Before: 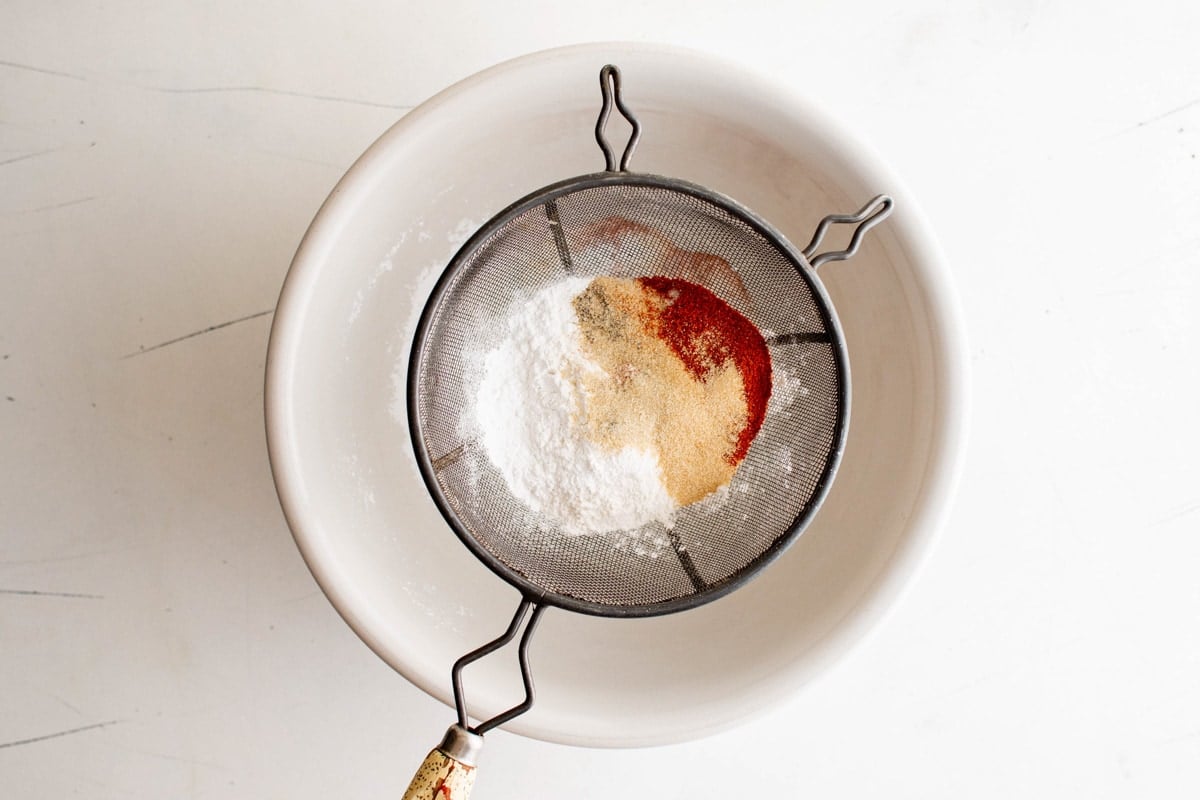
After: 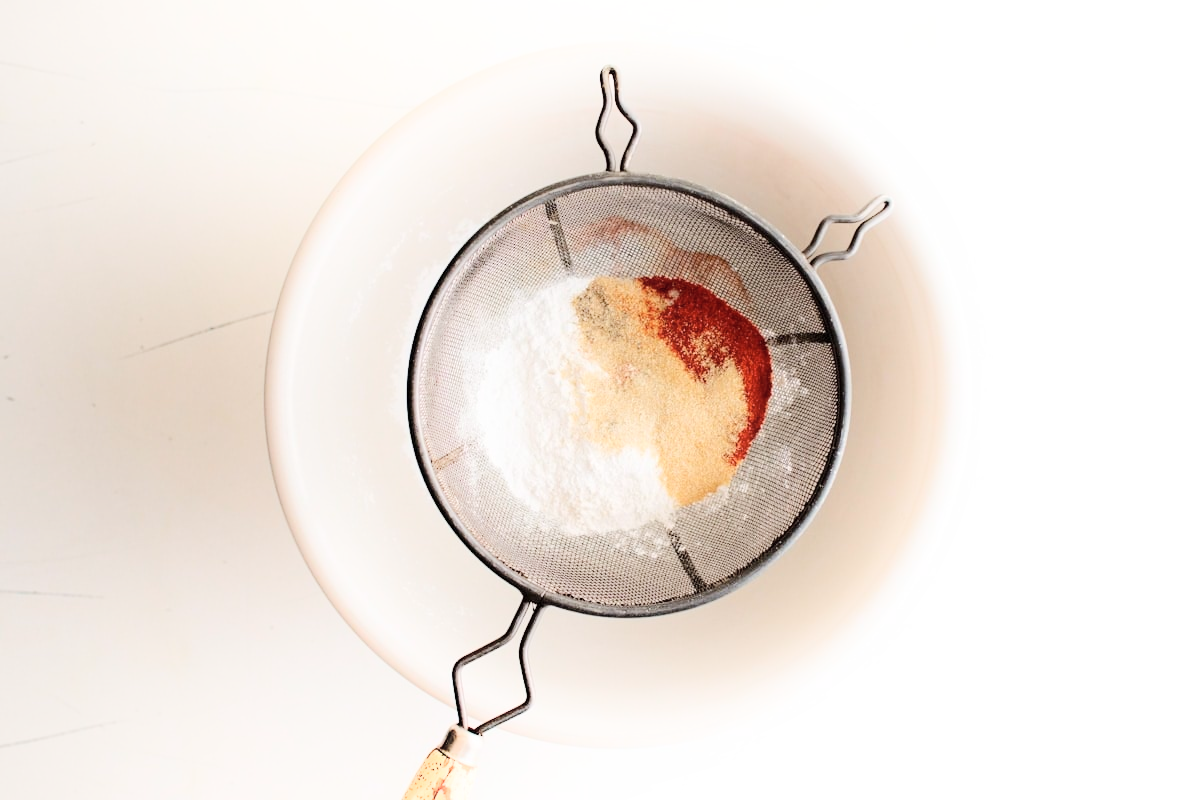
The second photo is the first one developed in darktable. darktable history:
shadows and highlights: shadows -89.3, highlights 91.32, soften with gaussian
